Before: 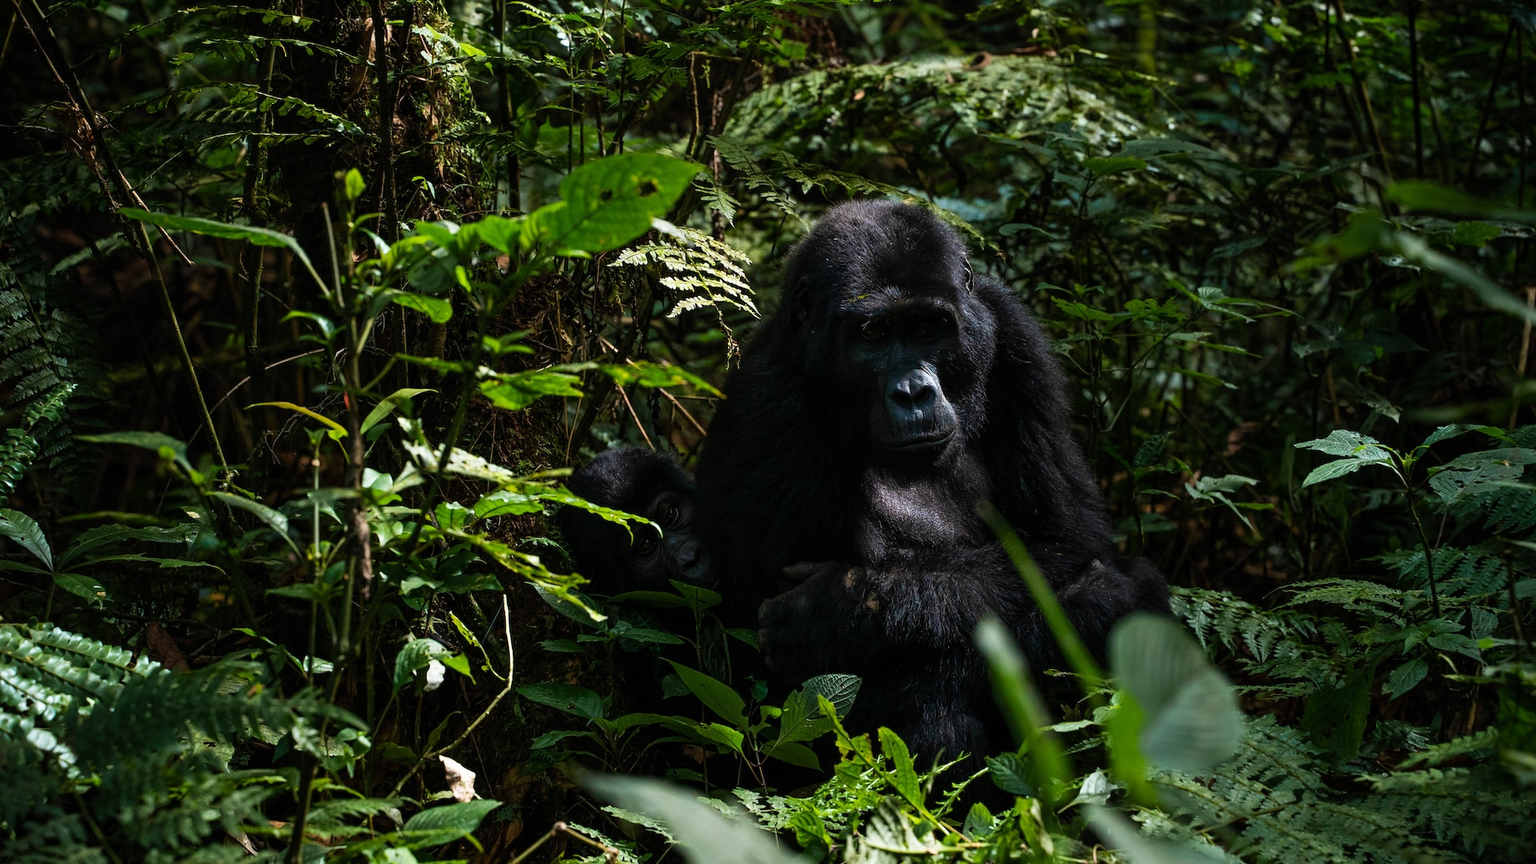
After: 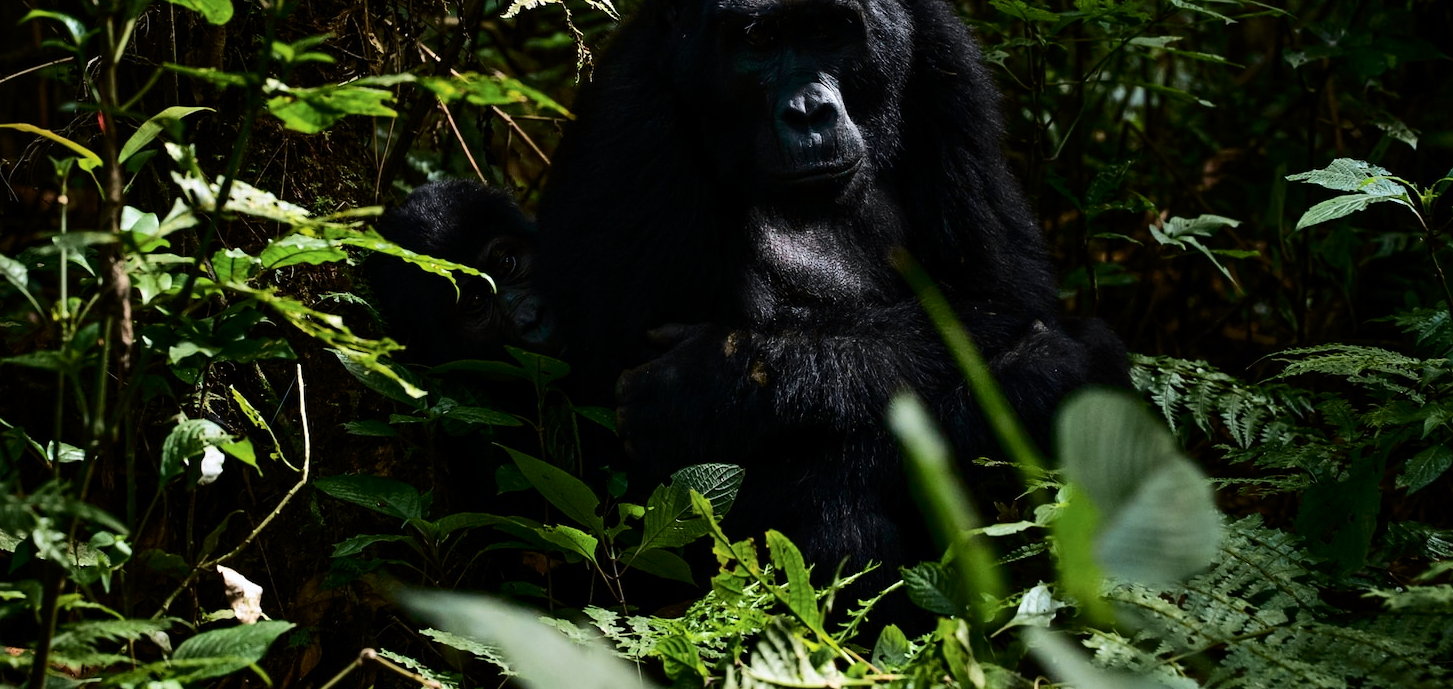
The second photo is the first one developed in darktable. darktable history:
crop and rotate: left 17.299%, top 35.115%, right 7.015%, bottom 1.024%
white balance: red 1.004, blue 1.024
tone curve: curves: ch0 [(0.003, 0) (0.066, 0.031) (0.16, 0.089) (0.269, 0.218) (0.395, 0.408) (0.517, 0.56) (0.684, 0.734) (0.791, 0.814) (1, 1)]; ch1 [(0, 0) (0.164, 0.115) (0.337, 0.332) (0.39, 0.398) (0.464, 0.461) (0.501, 0.5) (0.507, 0.5) (0.534, 0.532) (0.577, 0.59) (0.652, 0.681) (0.733, 0.764) (0.819, 0.823) (1, 1)]; ch2 [(0, 0) (0.337, 0.382) (0.464, 0.476) (0.501, 0.5) (0.527, 0.54) (0.551, 0.565) (0.628, 0.632) (0.689, 0.686) (1, 1)], color space Lab, independent channels, preserve colors none
